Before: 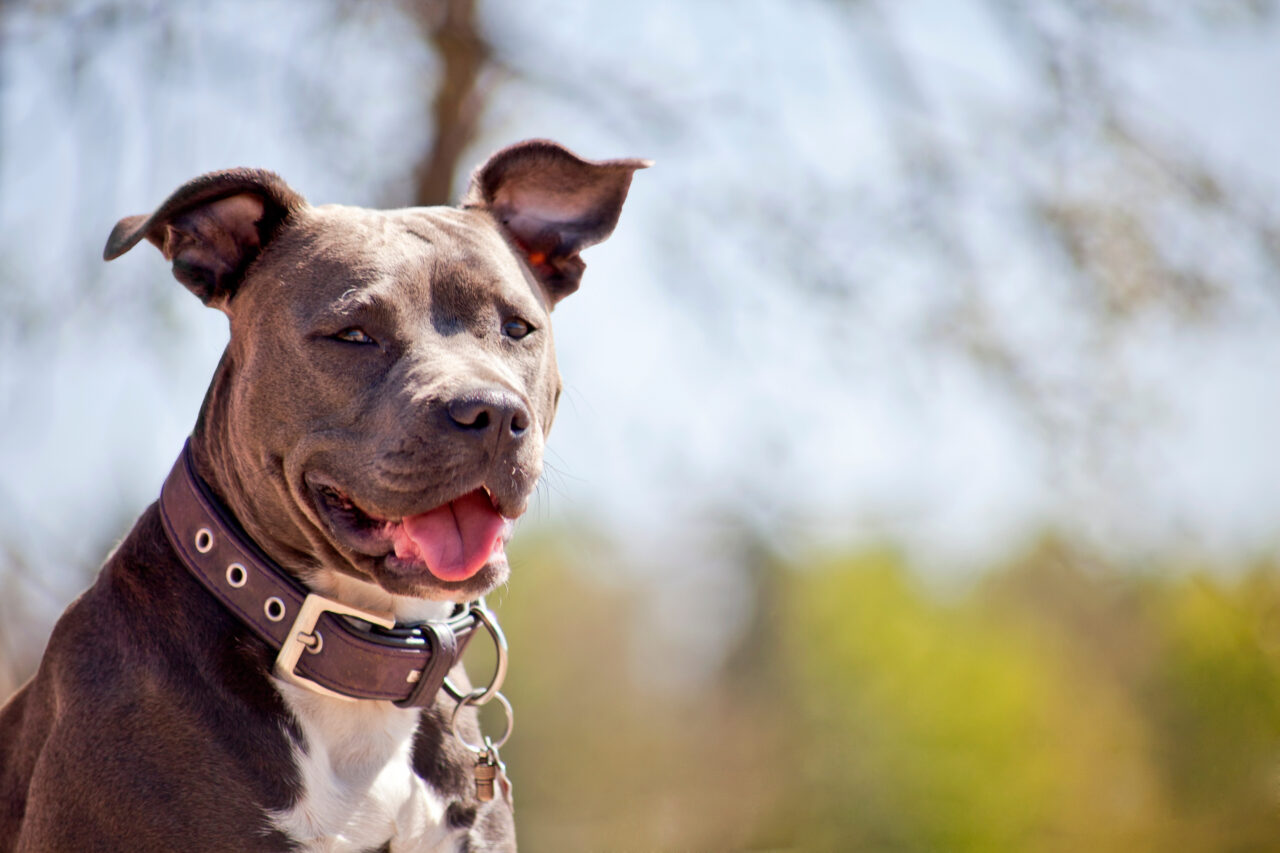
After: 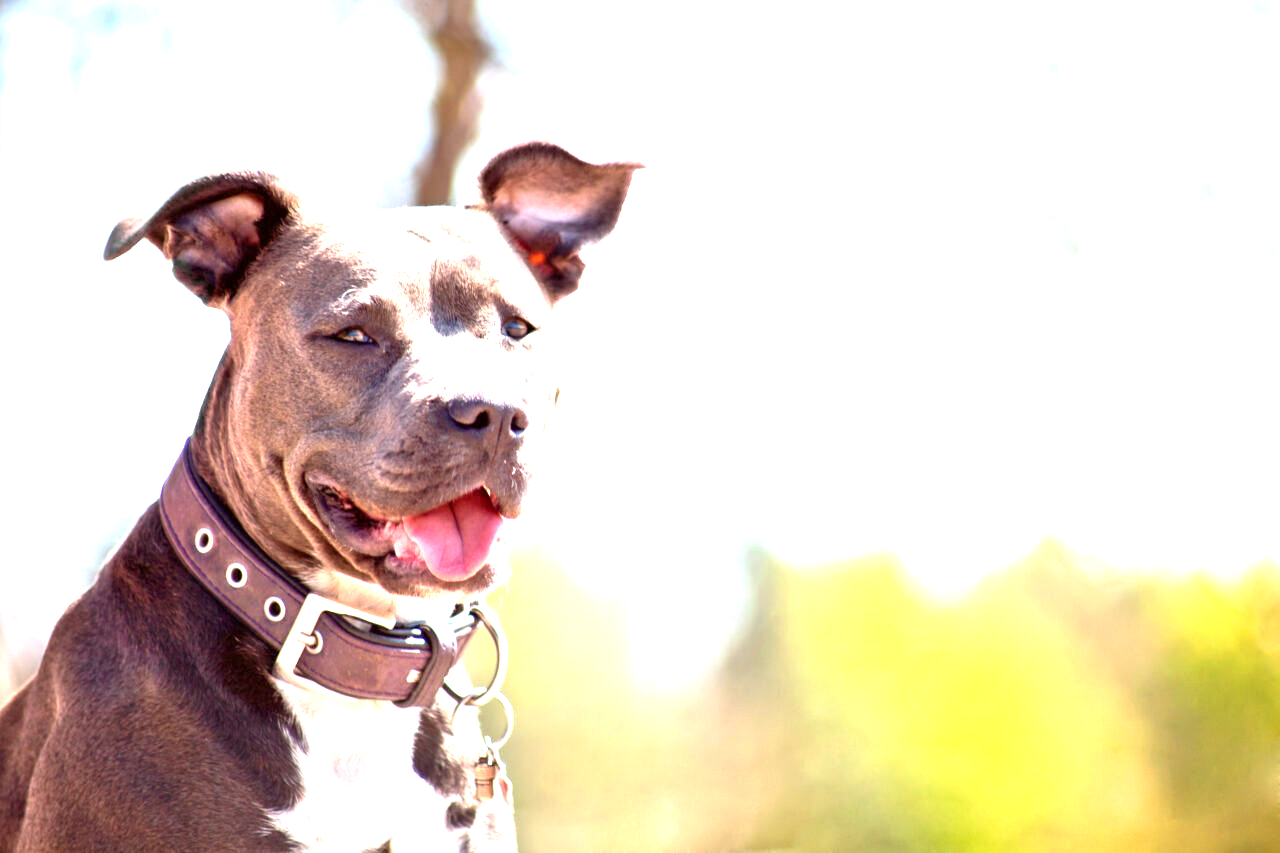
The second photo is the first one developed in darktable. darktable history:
color correction: highlights a* -4.98, highlights b* -3.76, shadows a* 3.83, shadows b* 4.08
exposure: black level correction 0, exposure 1.75 EV, compensate exposure bias true, compensate highlight preservation false
